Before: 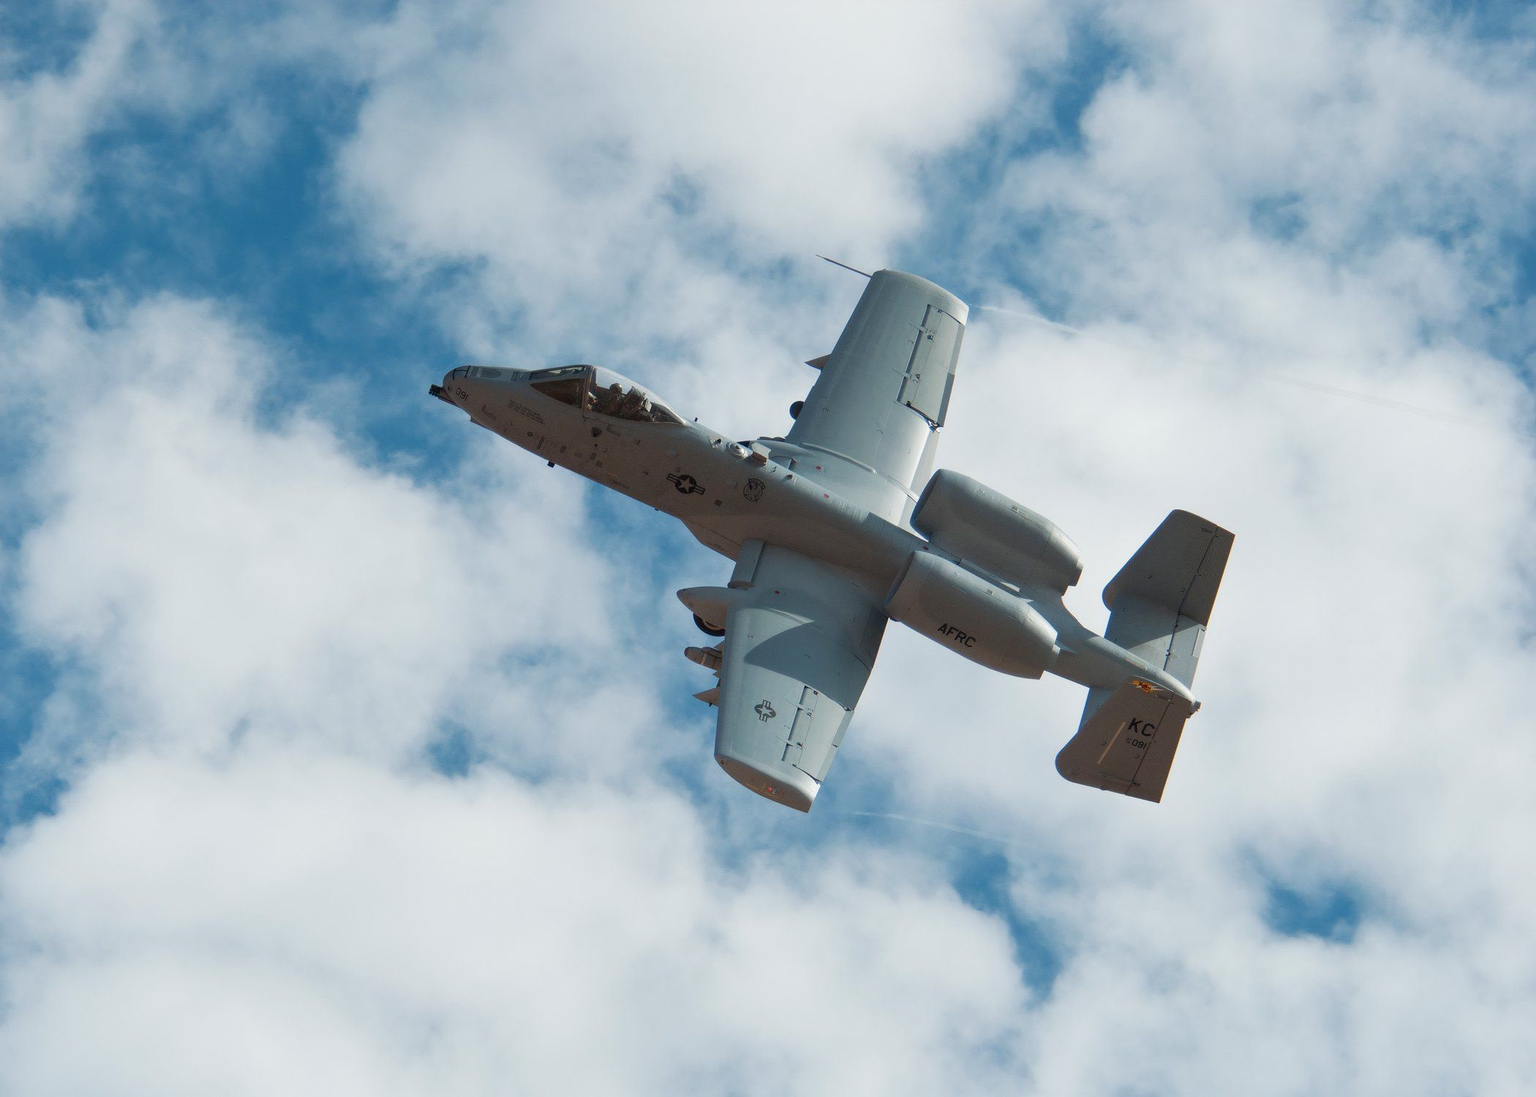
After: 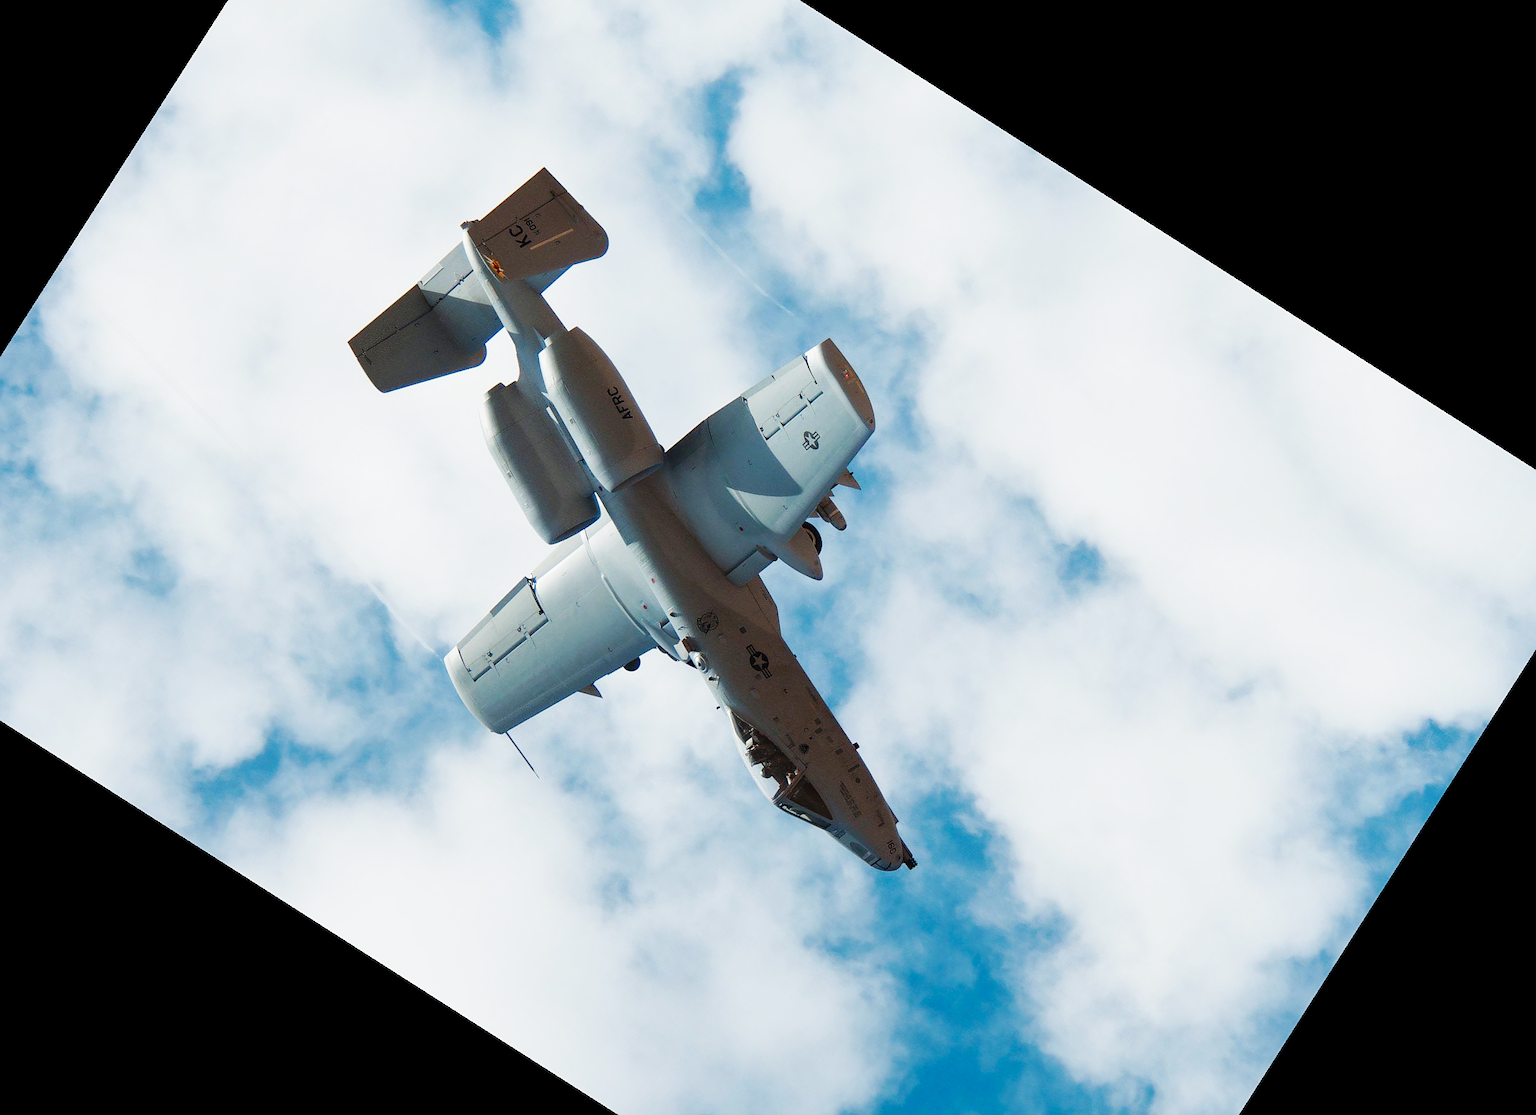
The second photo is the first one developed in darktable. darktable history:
crop and rotate: angle 147.46°, left 9.217%, top 15.638%, right 4.488%, bottom 16.931%
base curve: curves: ch0 [(0, 0) (0.032, 0.025) (0.121, 0.166) (0.206, 0.329) (0.605, 0.79) (1, 1)], preserve colors none
sharpen: radius 1.537, amount 0.362, threshold 1.27
